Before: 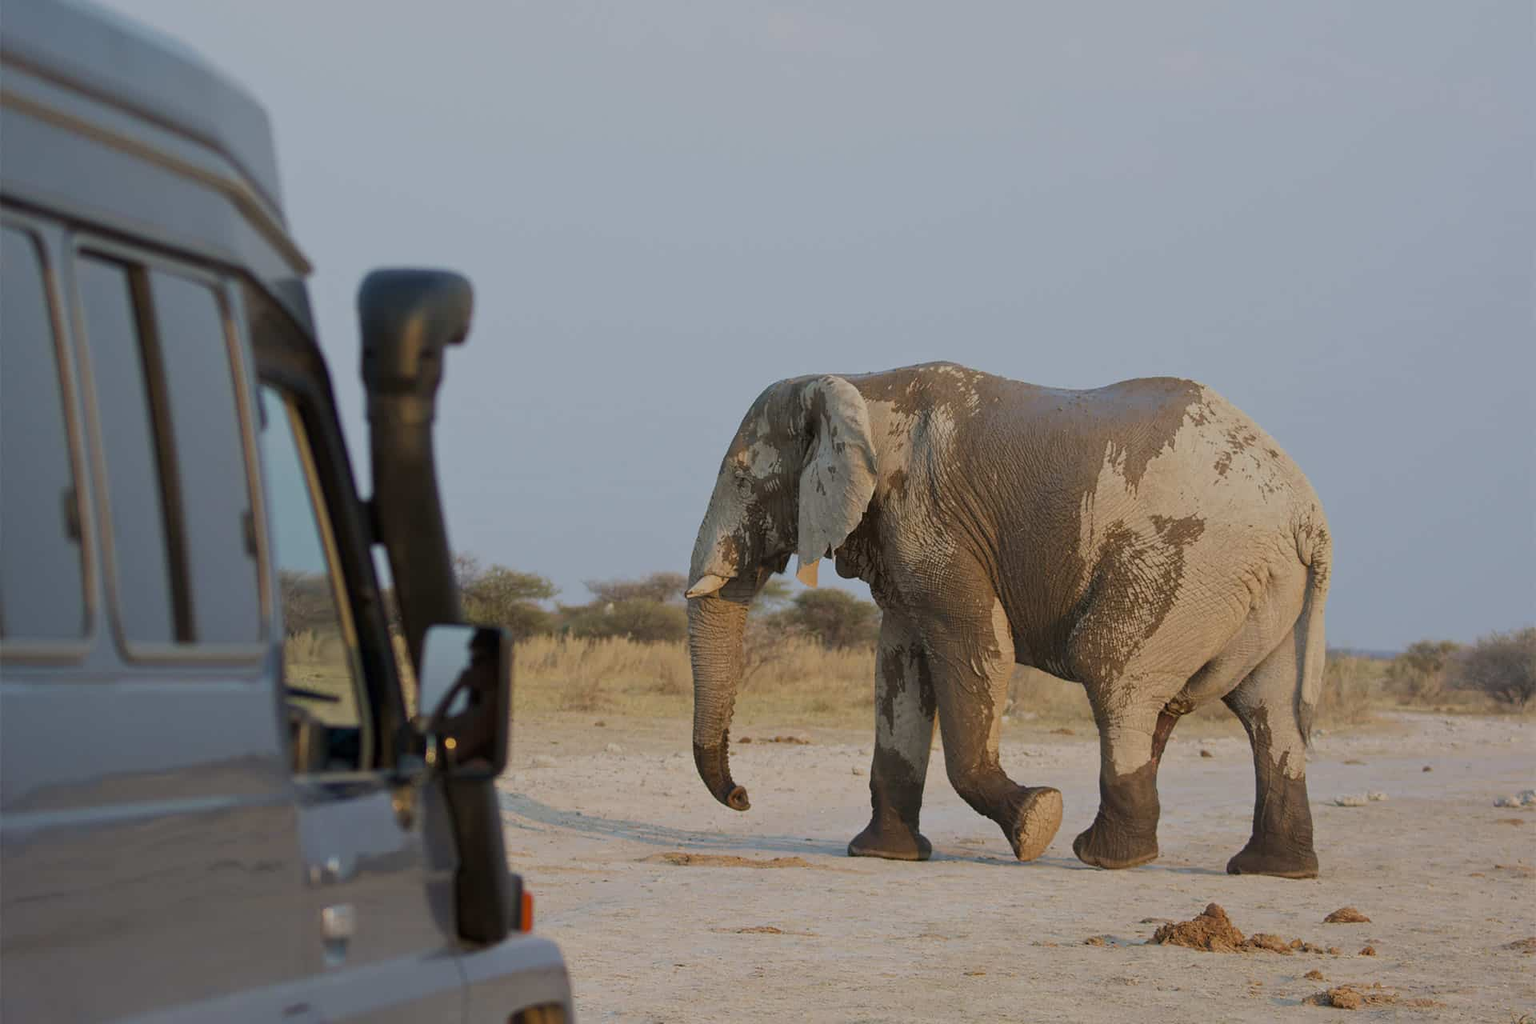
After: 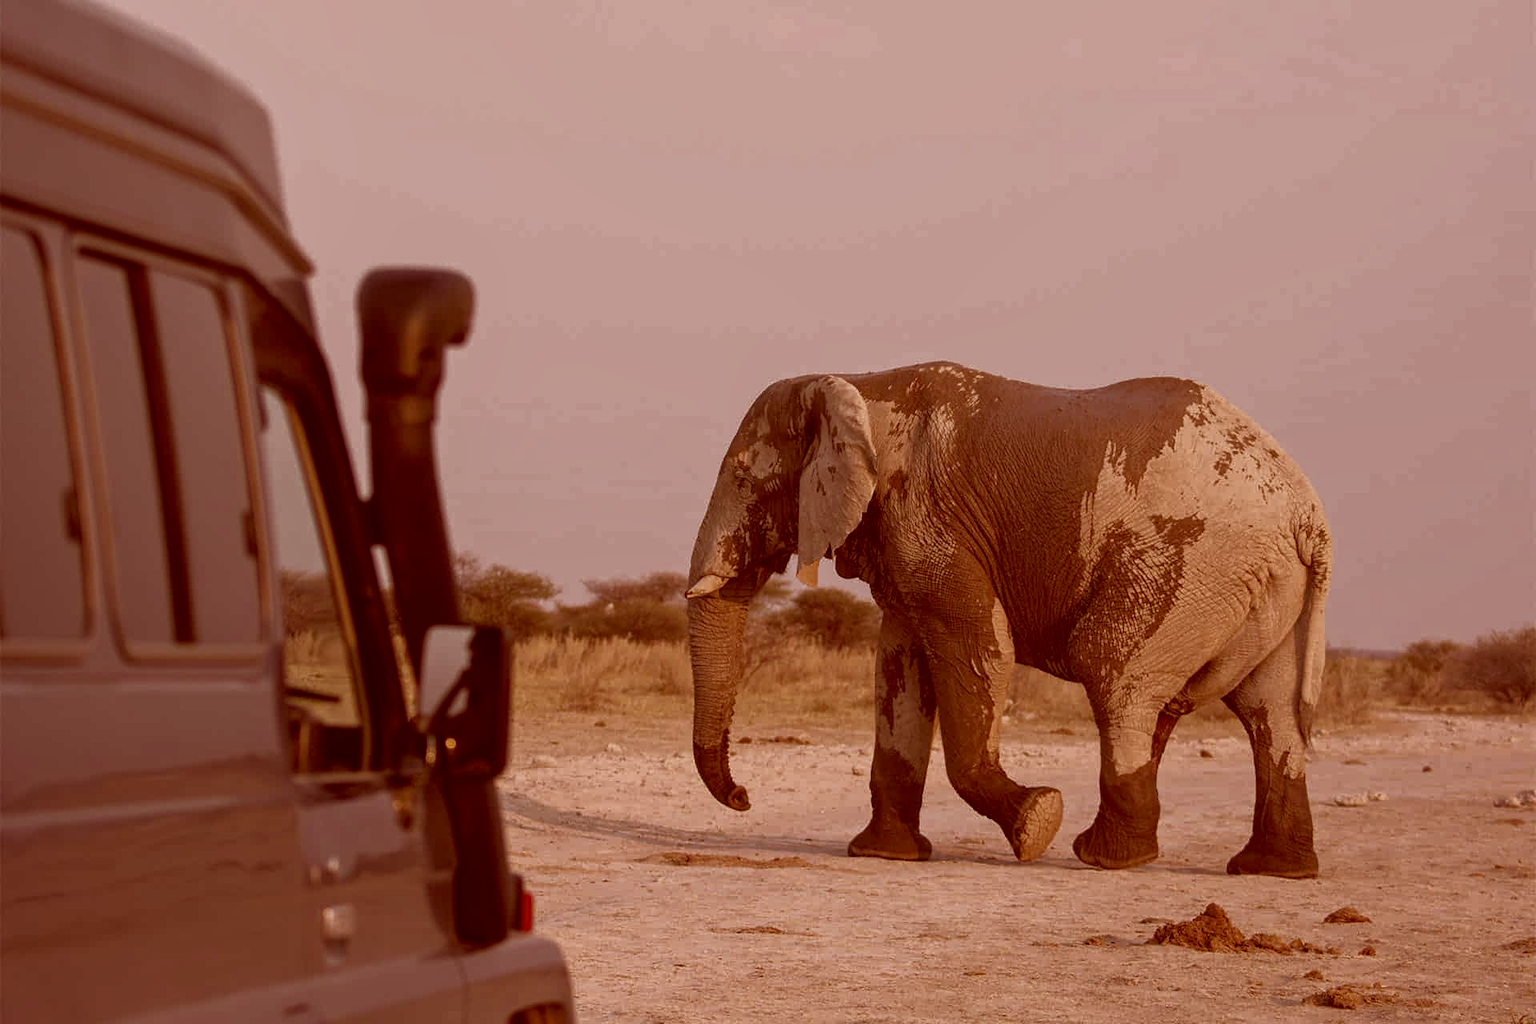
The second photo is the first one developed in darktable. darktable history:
color correction: highlights a* 9.03, highlights b* 8.71, shadows a* 40, shadows b* 40, saturation 0.8
rgb curve: curves: ch0 [(0, 0) (0.415, 0.237) (1, 1)]
local contrast: on, module defaults
exposure: black level correction 0.001, exposure 0.5 EV, compensate exposure bias true, compensate highlight preservation false
